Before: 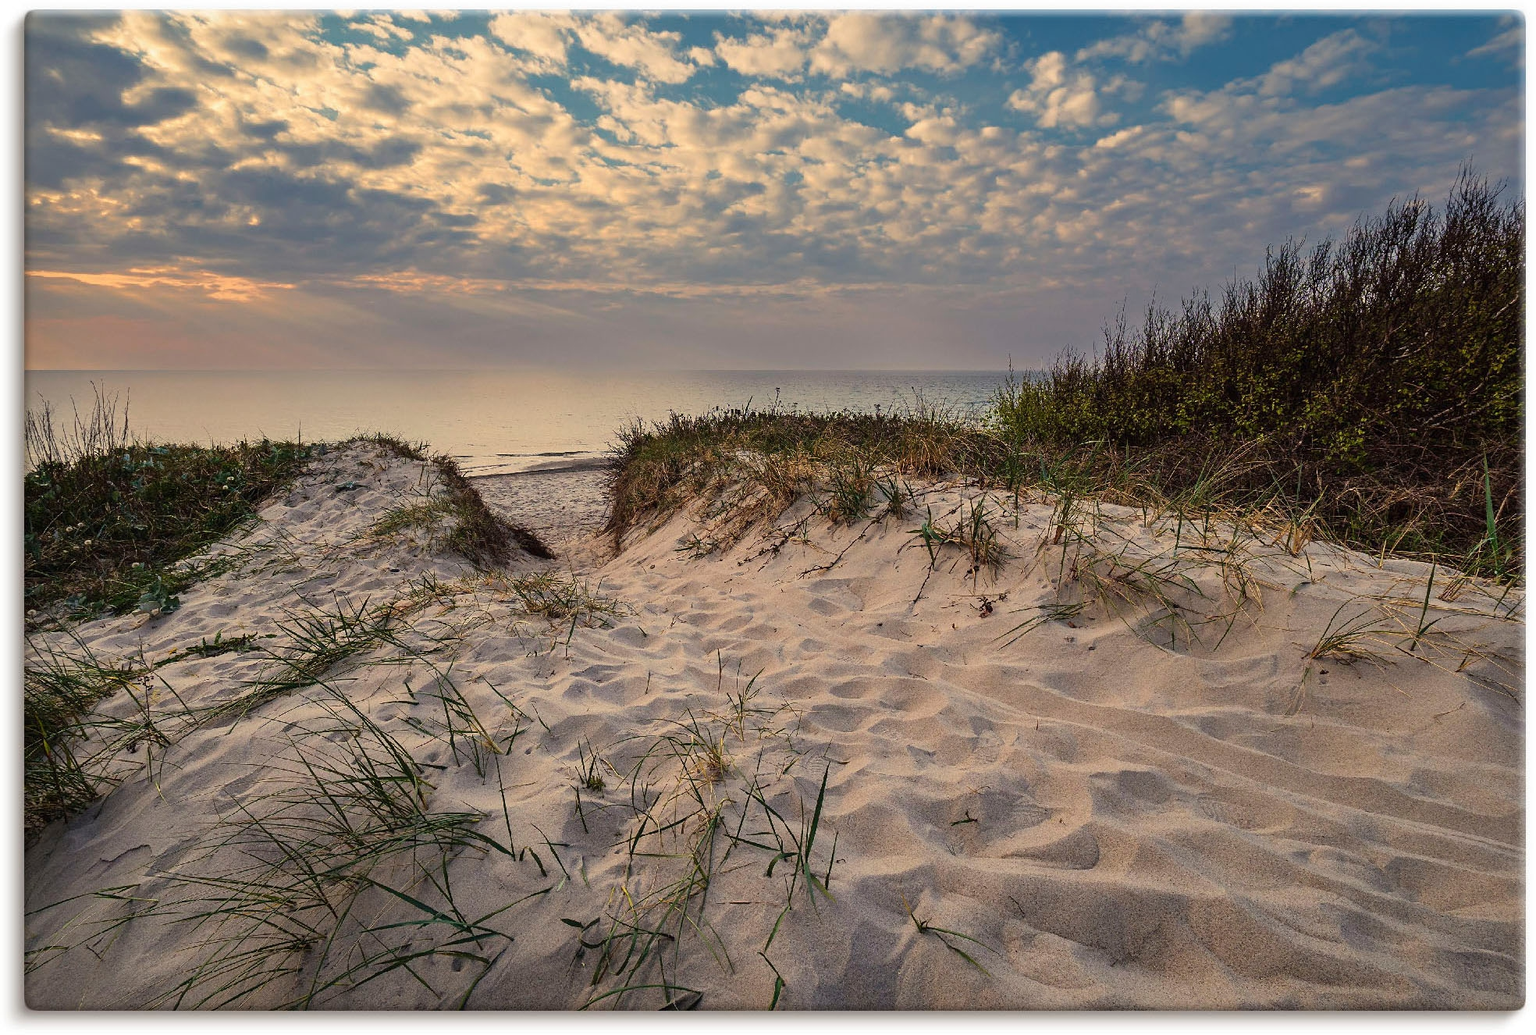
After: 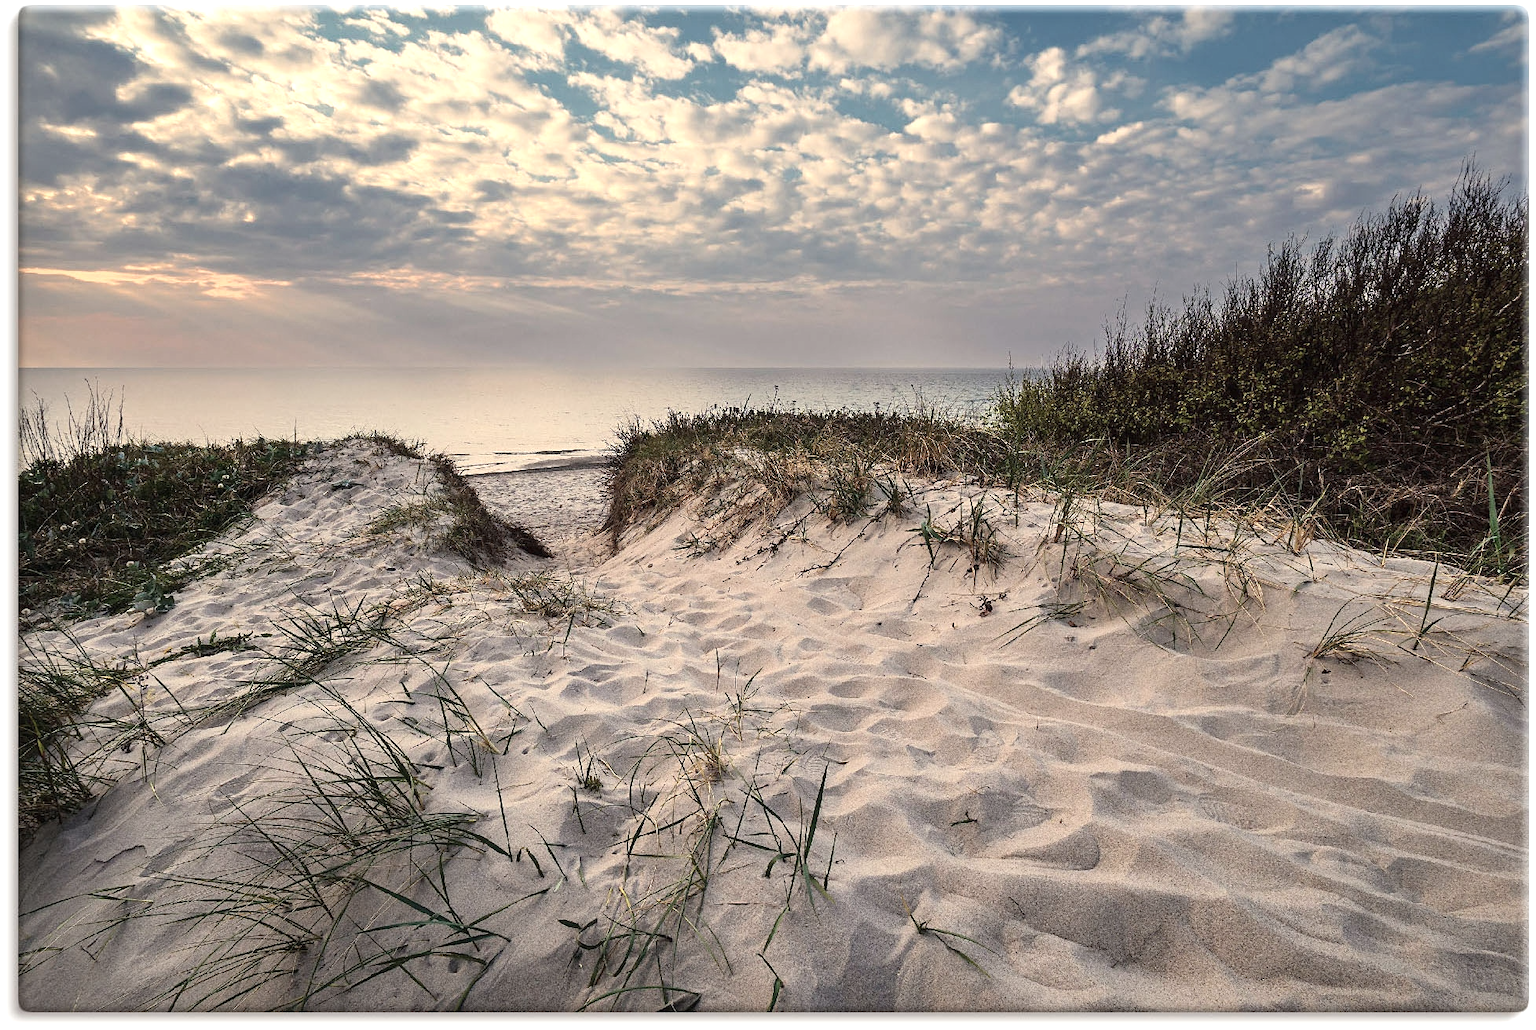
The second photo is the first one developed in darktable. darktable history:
crop: left 0.446%, top 0.515%, right 0.141%, bottom 0.525%
exposure: exposure 0.602 EV, compensate highlight preservation false
contrast brightness saturation: contrast 0.098, saturation -0.356
